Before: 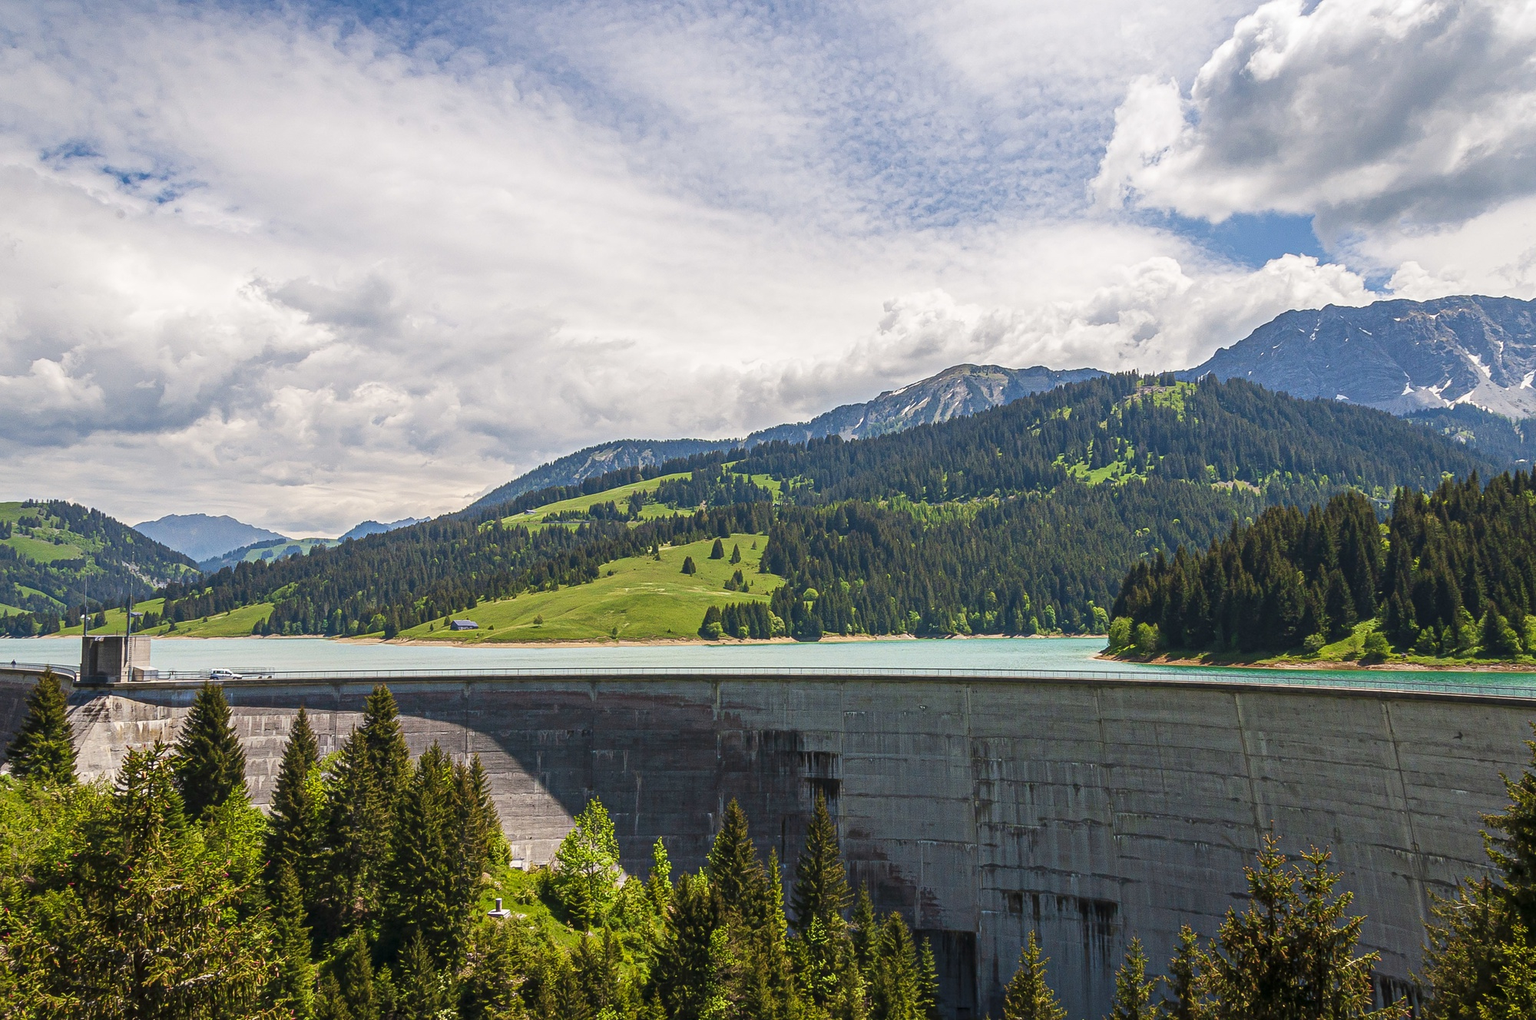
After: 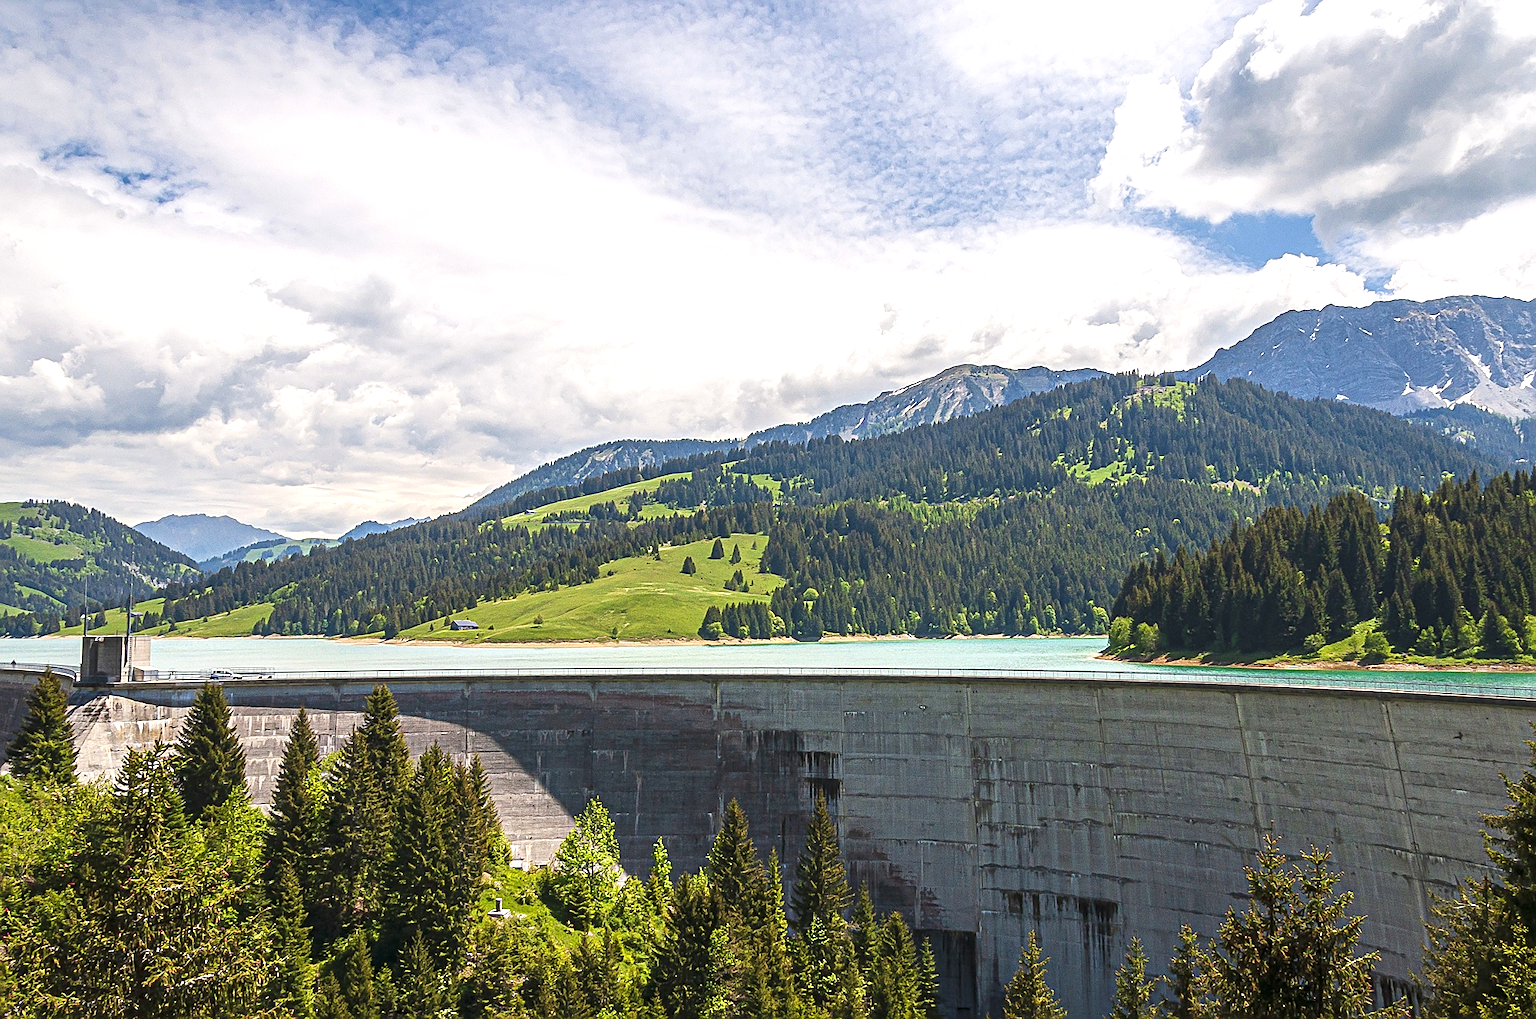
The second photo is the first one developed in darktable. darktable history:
sharpen: on, module defaults
exposure: black level correction 0, exposure 0.499 EV, compensate exposure bias true, compensate highlight preservation false
